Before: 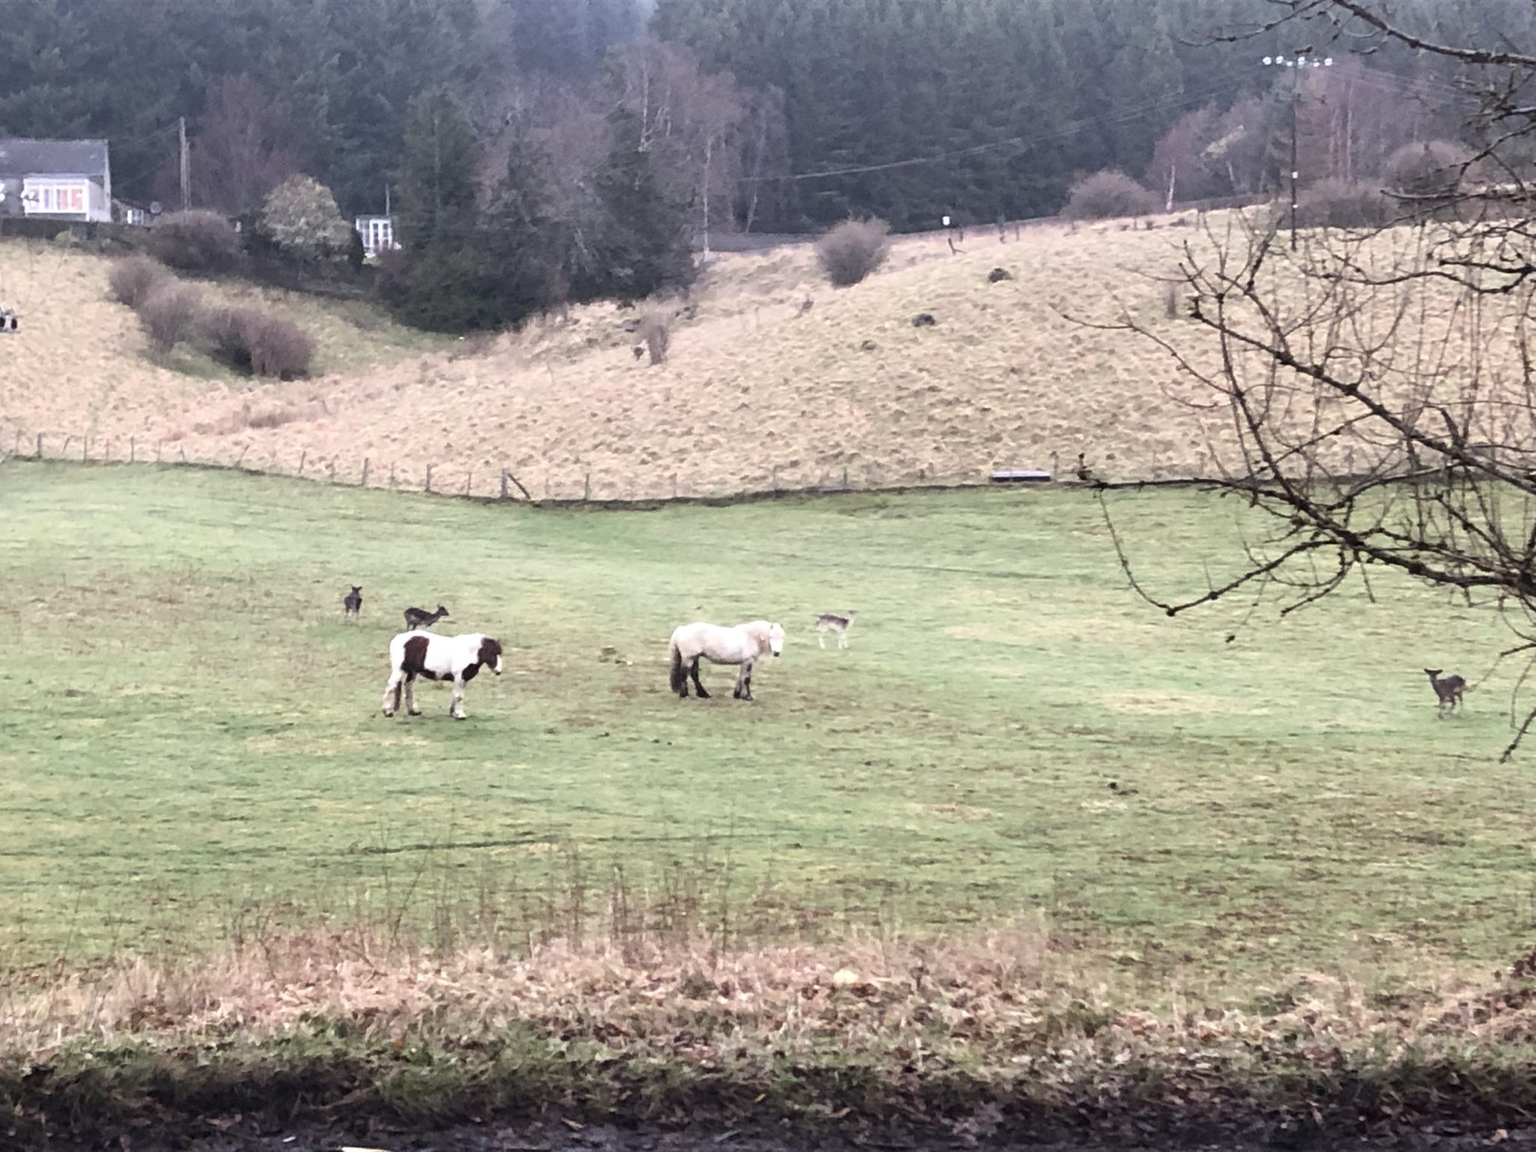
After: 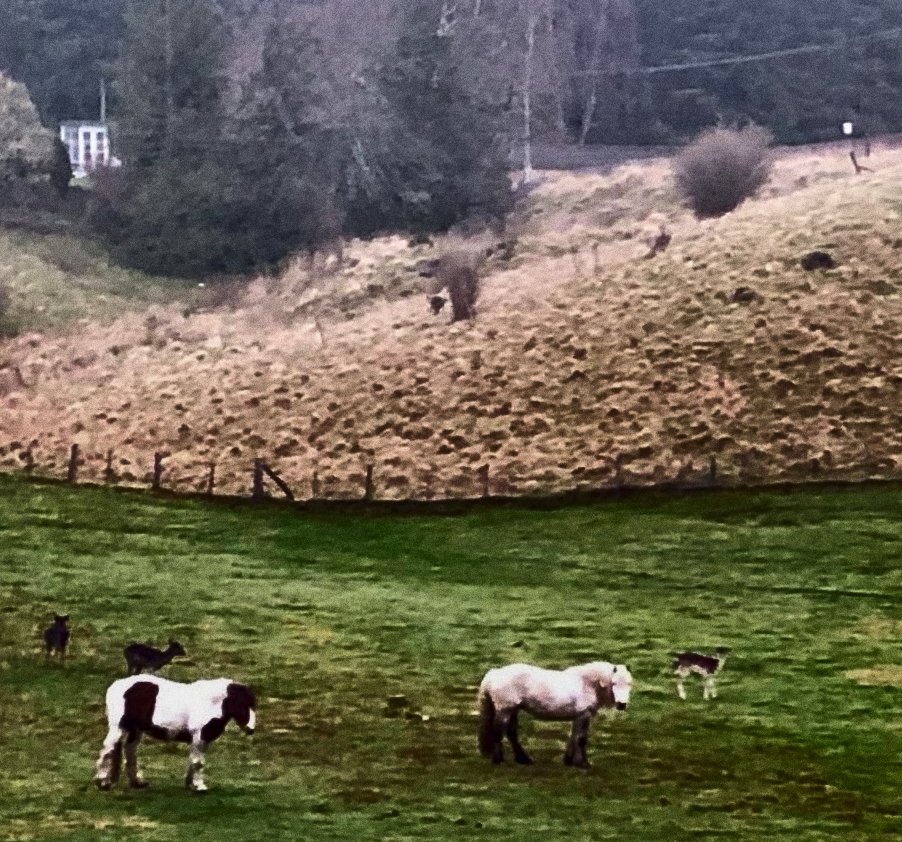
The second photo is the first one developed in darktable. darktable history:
rotate and perspective: automatic cropping original format, crop left 0, crop top 0
local contrast: mode bilateral grid, contrast 20, coarseness 50, detail 130%, midtone range 0.2
crop: left 20.248%, top 10.86%, right 35.675%, bottom 34.321%
shadows and highlights: radius 123.98, shadows 100, white point adjustment -3, highlights -100, highlights color adjustment 89.84%, soften with gaussian
velvia: strength 15%
grain: coarseness 11.82 ISO, strength 36.67%, mid-tones bias 74.17%
